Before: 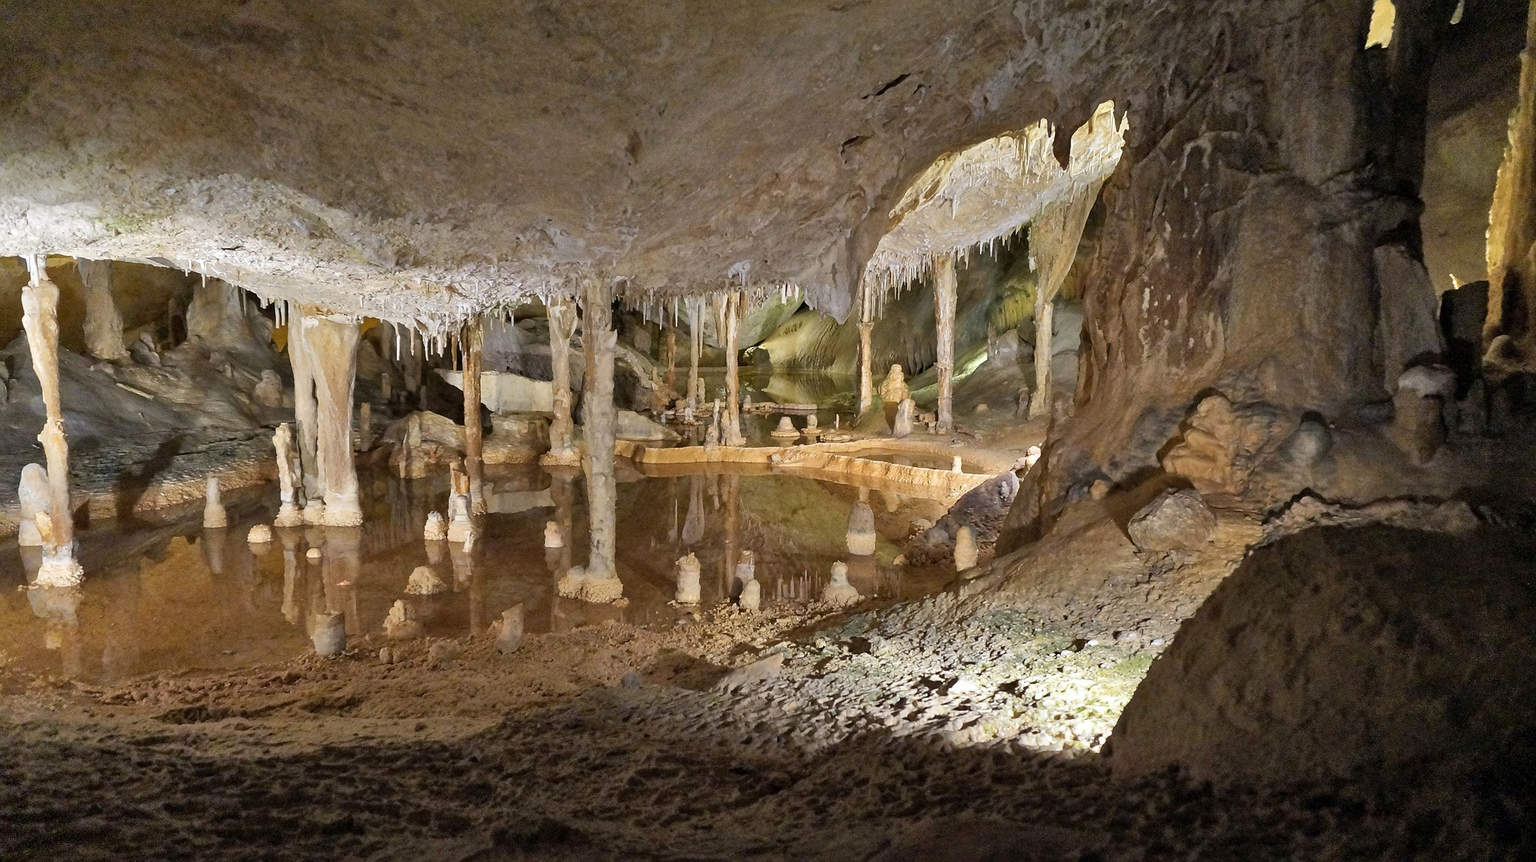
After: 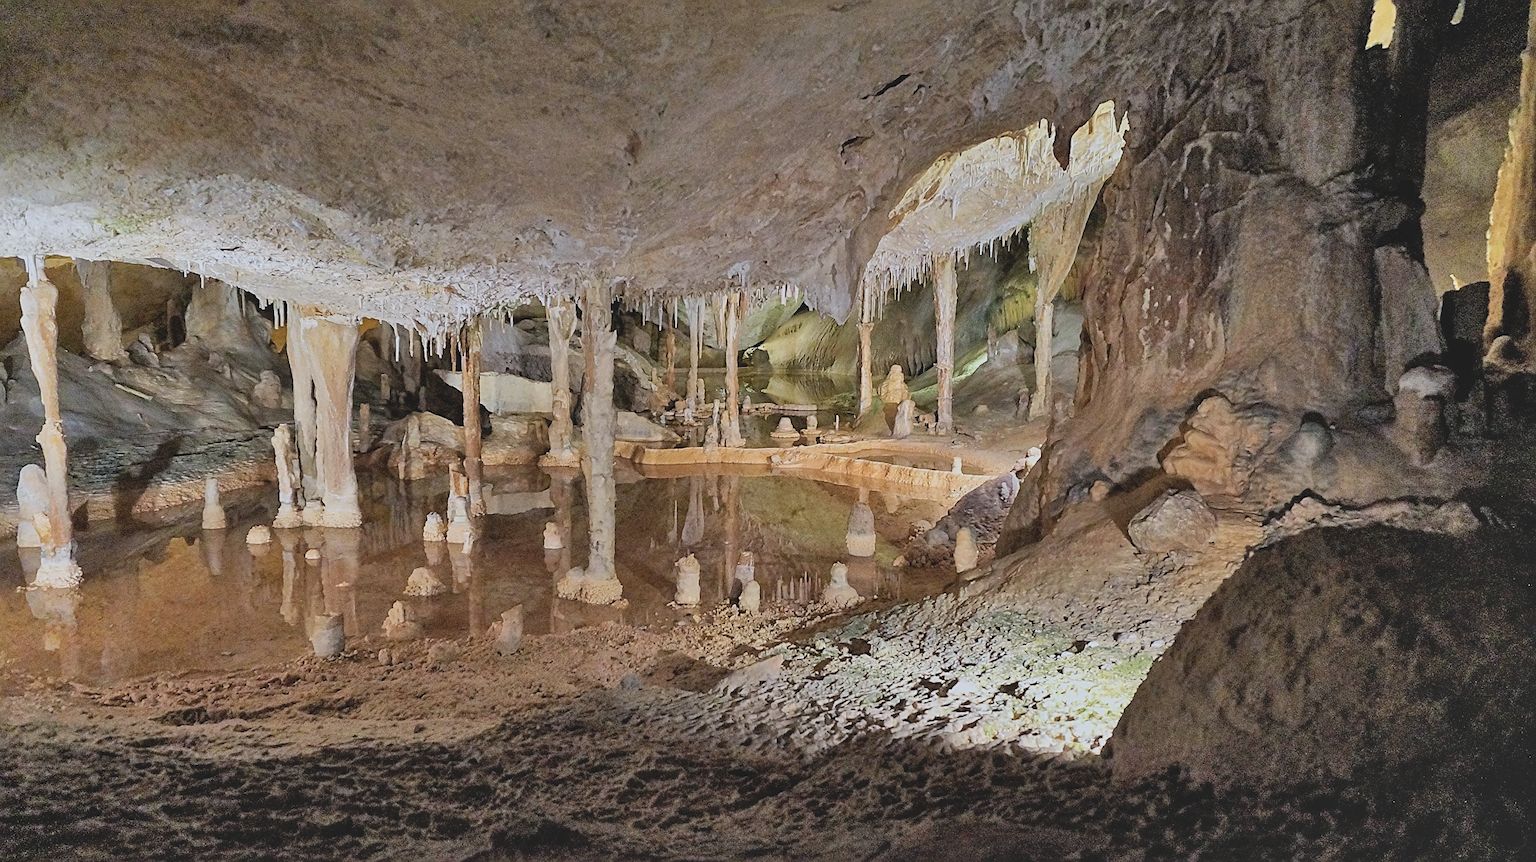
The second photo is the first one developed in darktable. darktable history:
local contrast: highlights 106%, shadows 101%, detail 120%, midtone range 0.2
shadows and highlights: white point adjustment 0.046, soften with gaussian
crop and rotate: left 0.13%, bottom 0.001%
filmic rgb: black relative exposure -8.03 EV, white relative exposure 3.98 EV, threshold 6 EV, hardness 4.15, contrast 0.989, color science v6 (2022), enable highlight reconstruction true
contrast brightness saturation: contrast -0.165, brightness 0.054, saturation -0.137
sharpen: on, module defaults
color calibration: output R [0.946, 0.065, -0.013, 0], output G [-0.246, 1.264, -0.017, 0], output B [0.046, -0.098, 1.05, 0], illuminant as shot in camera, x 0.358, y 0.373, temperature 4628.91 K
